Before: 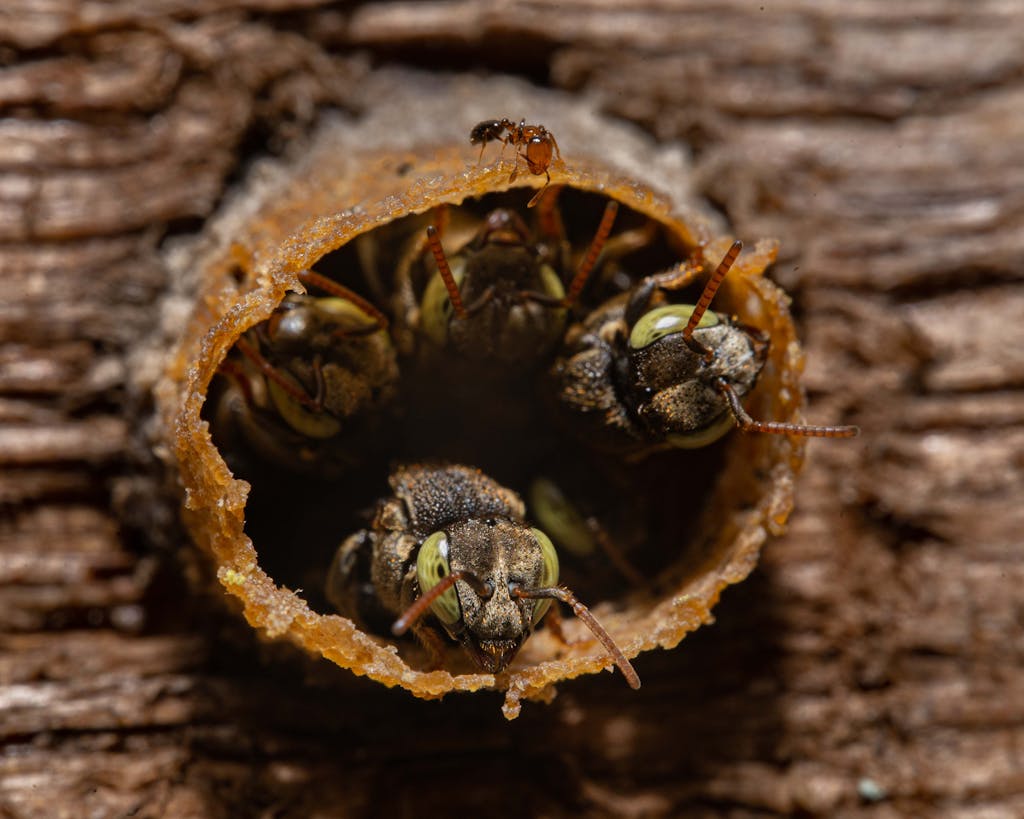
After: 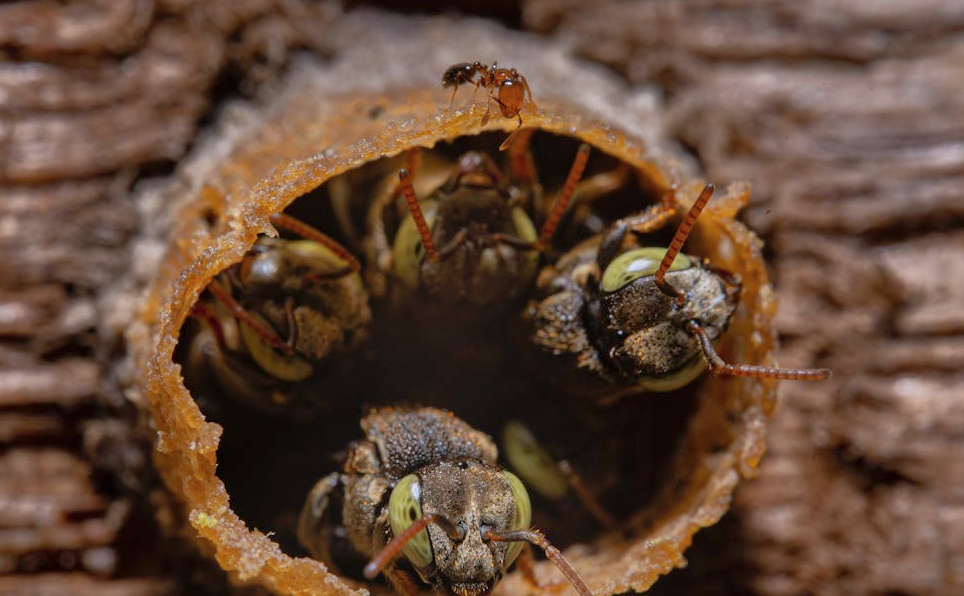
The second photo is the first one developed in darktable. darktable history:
crop: left 2.78%, top 6.994%, right 3.006%, bottom 20.195%
color calibration: illuminant as shot in camera, x 0.358, y 0.373, temperature 4628.91 K
shadows and highlights: on, module defaults
